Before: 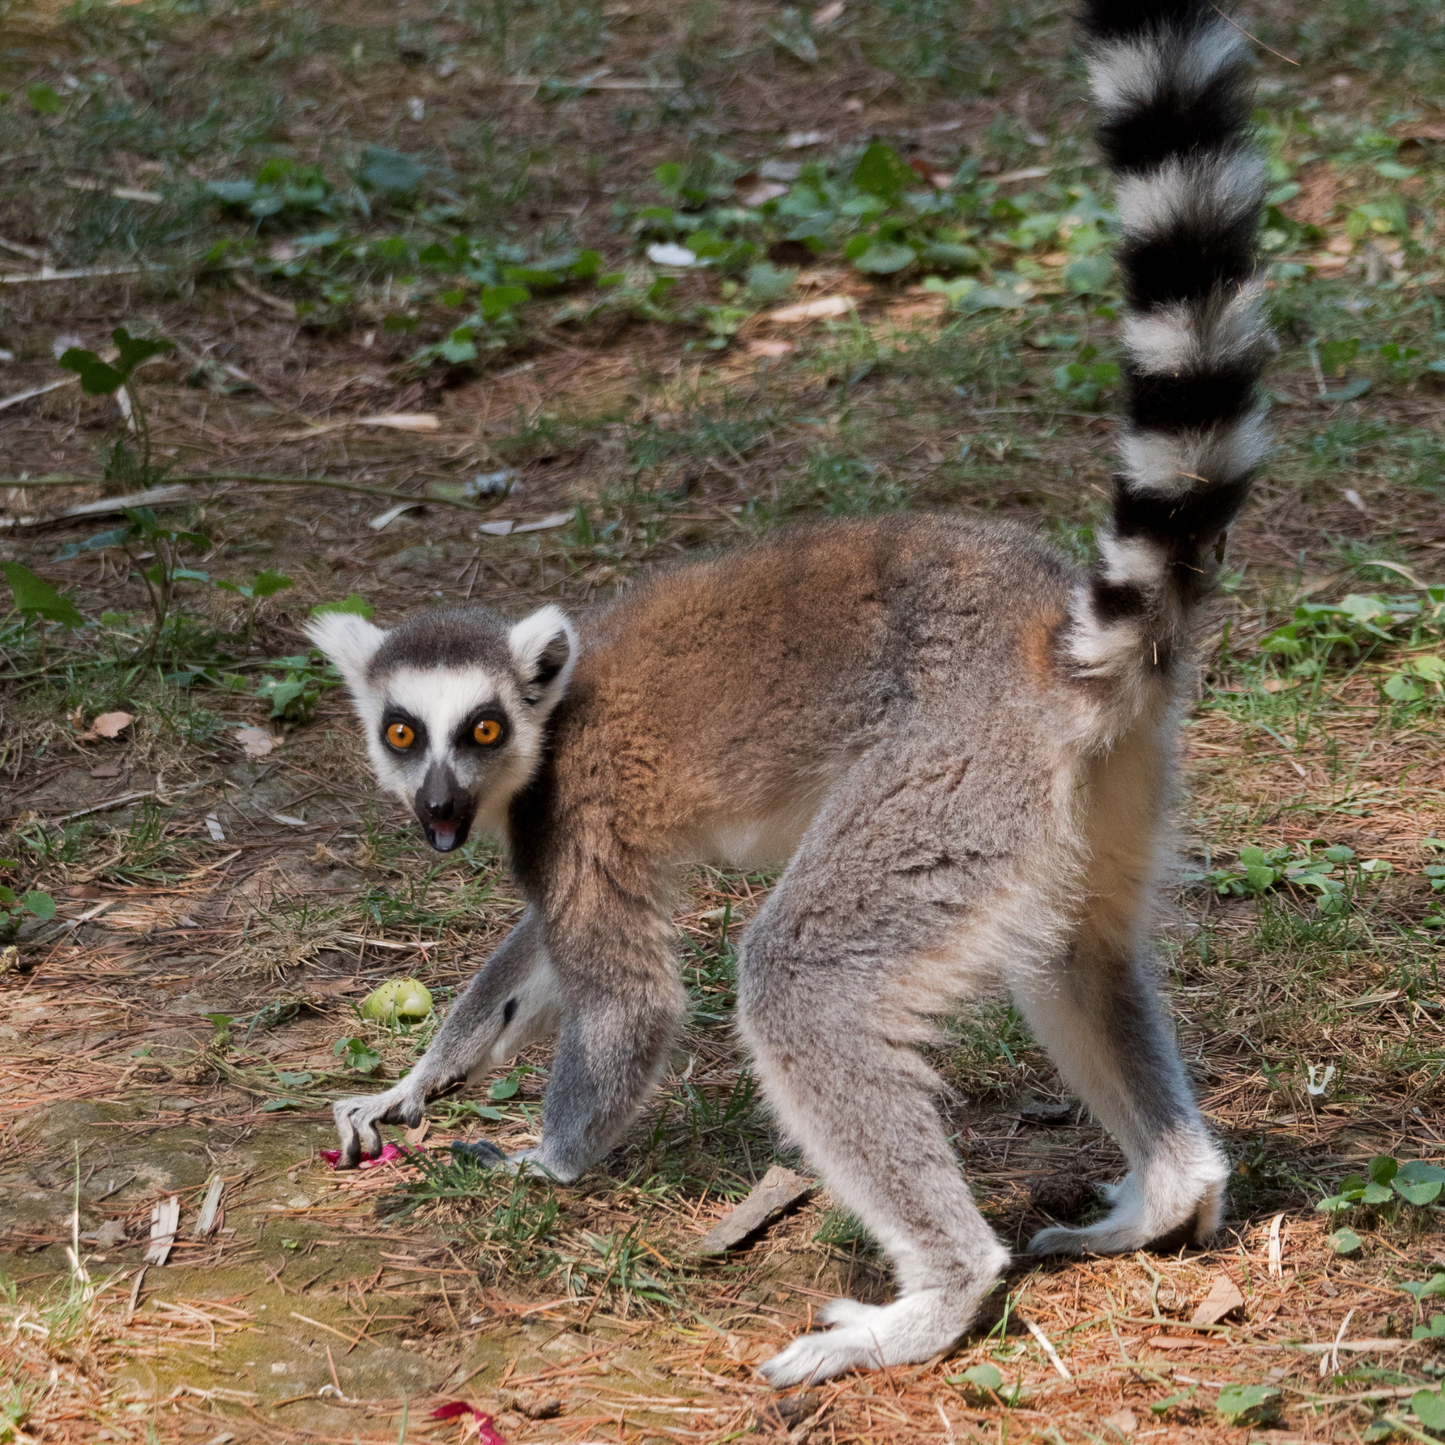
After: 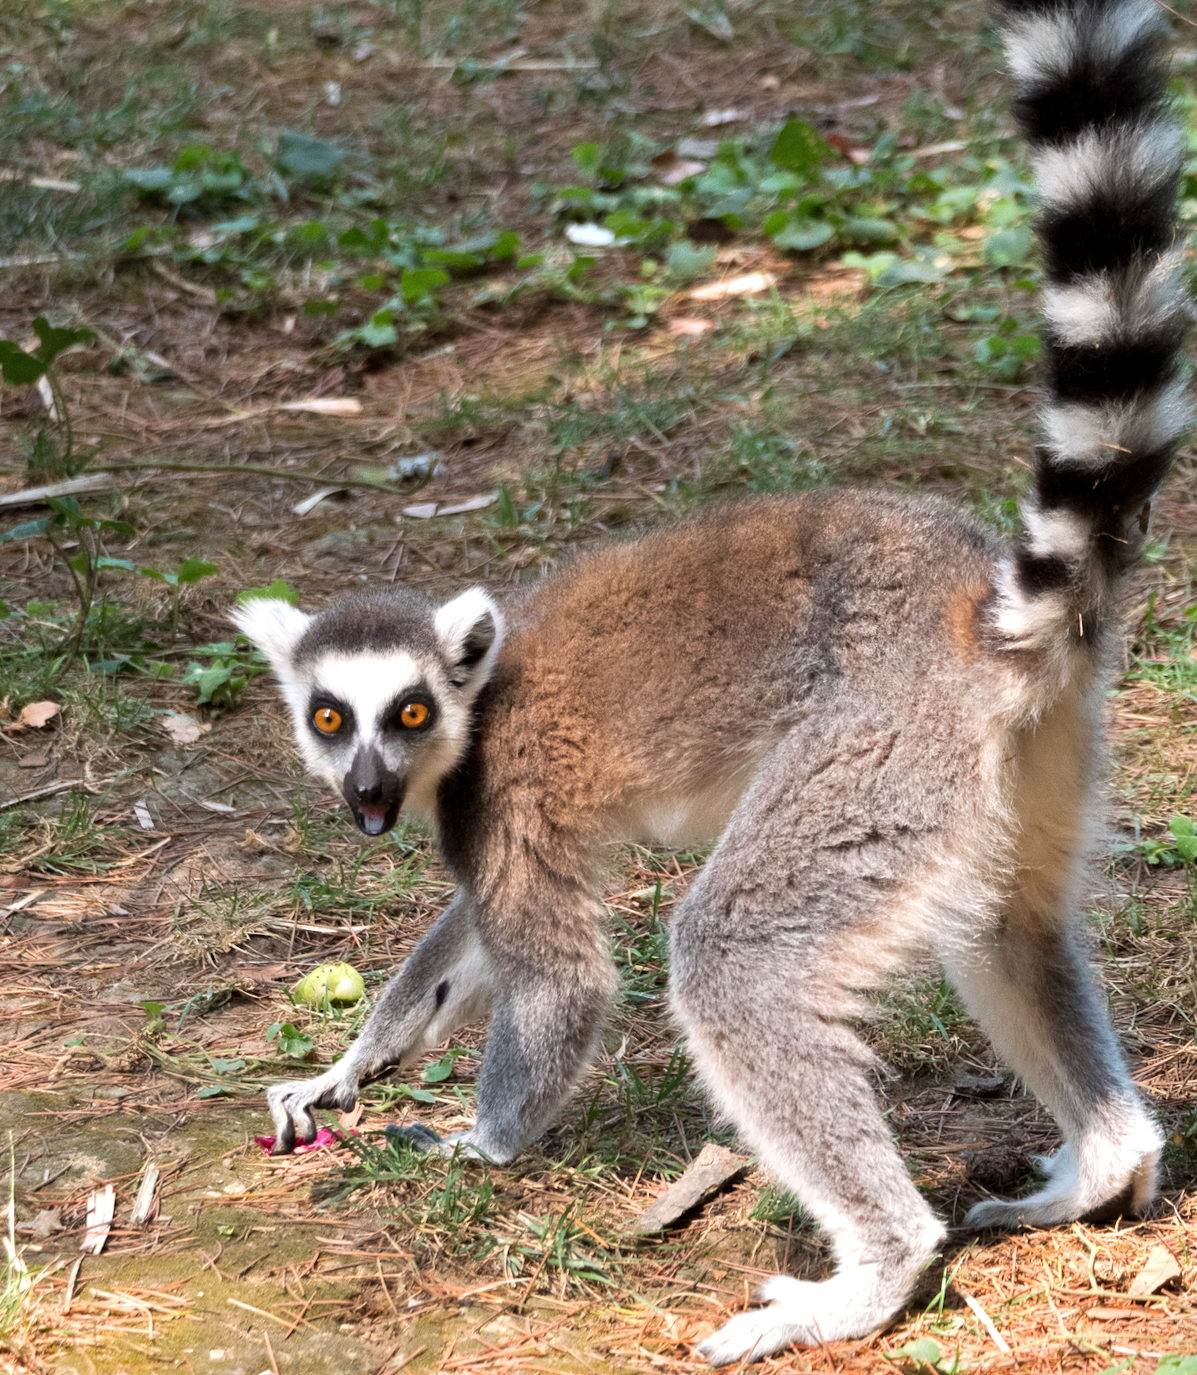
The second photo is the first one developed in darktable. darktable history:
crop and rotate: angle 1°, left 4.281%, top 0.642%, right 11.383%, bottom 2.486%
exposure: black level correction 0, exposure 0.7 EV, compensate exposure bias true, compensate highlight preservation false
